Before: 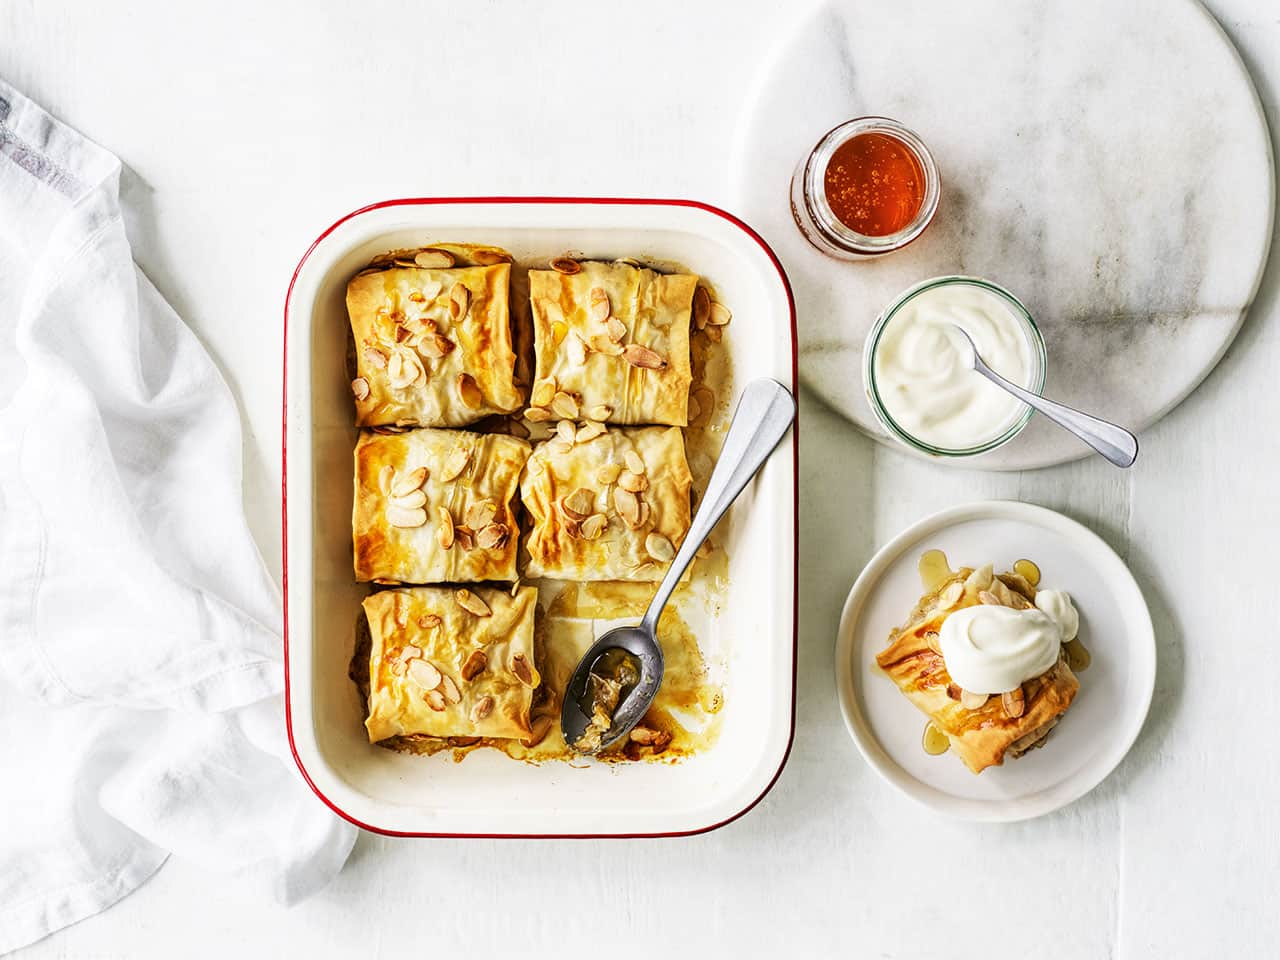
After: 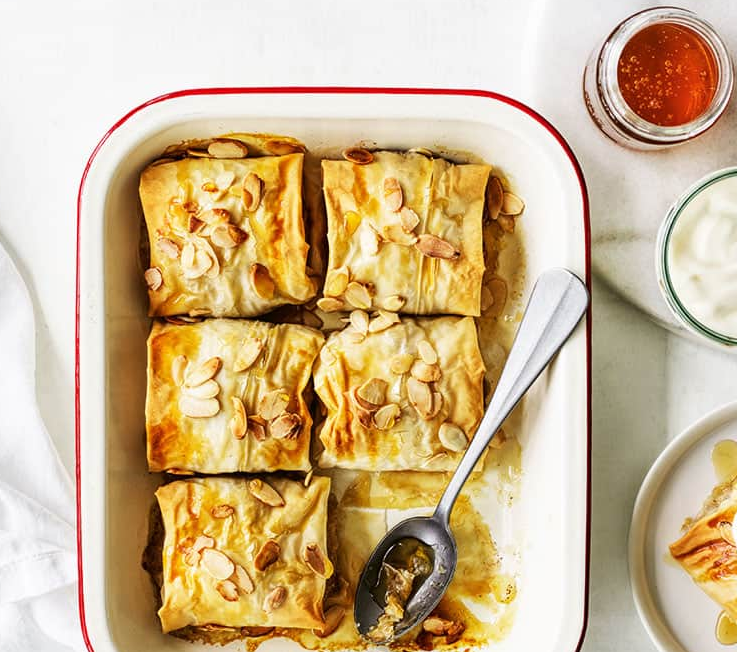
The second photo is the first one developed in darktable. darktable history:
crop: left 16.207%, top 11.498%, right 26.139%, bottom 20.487%
